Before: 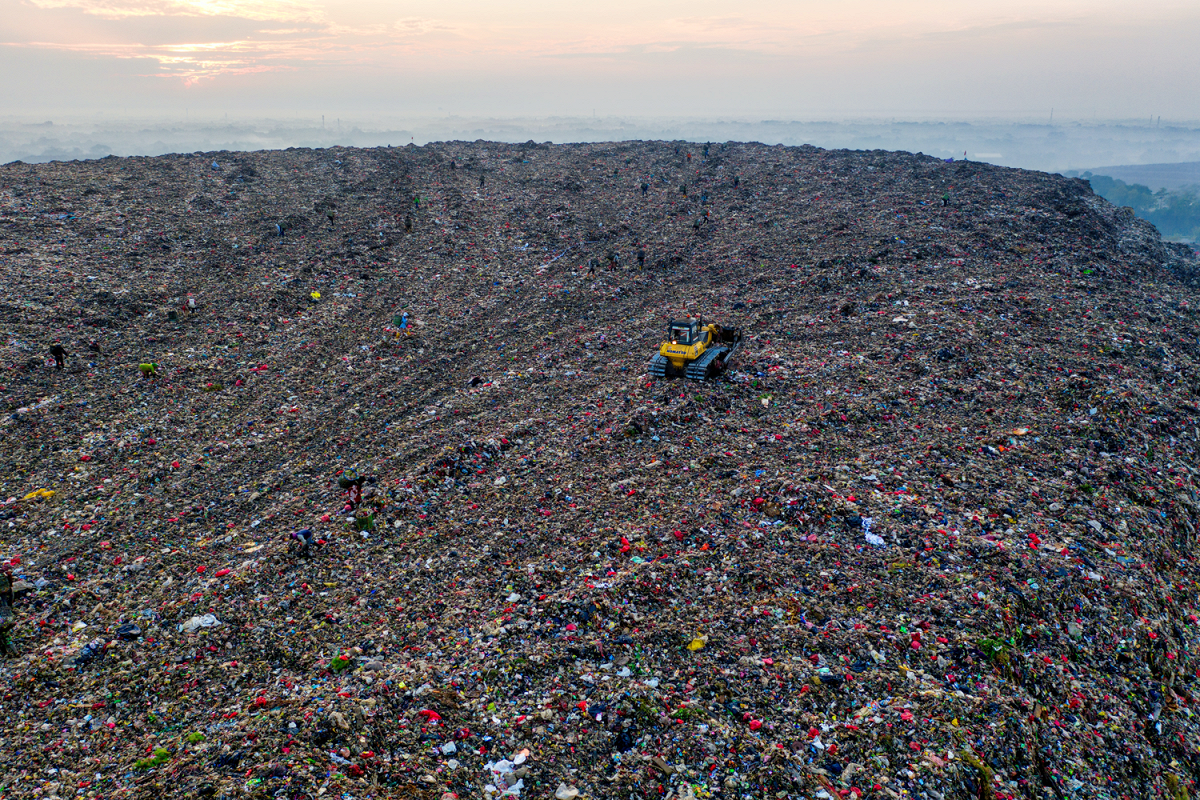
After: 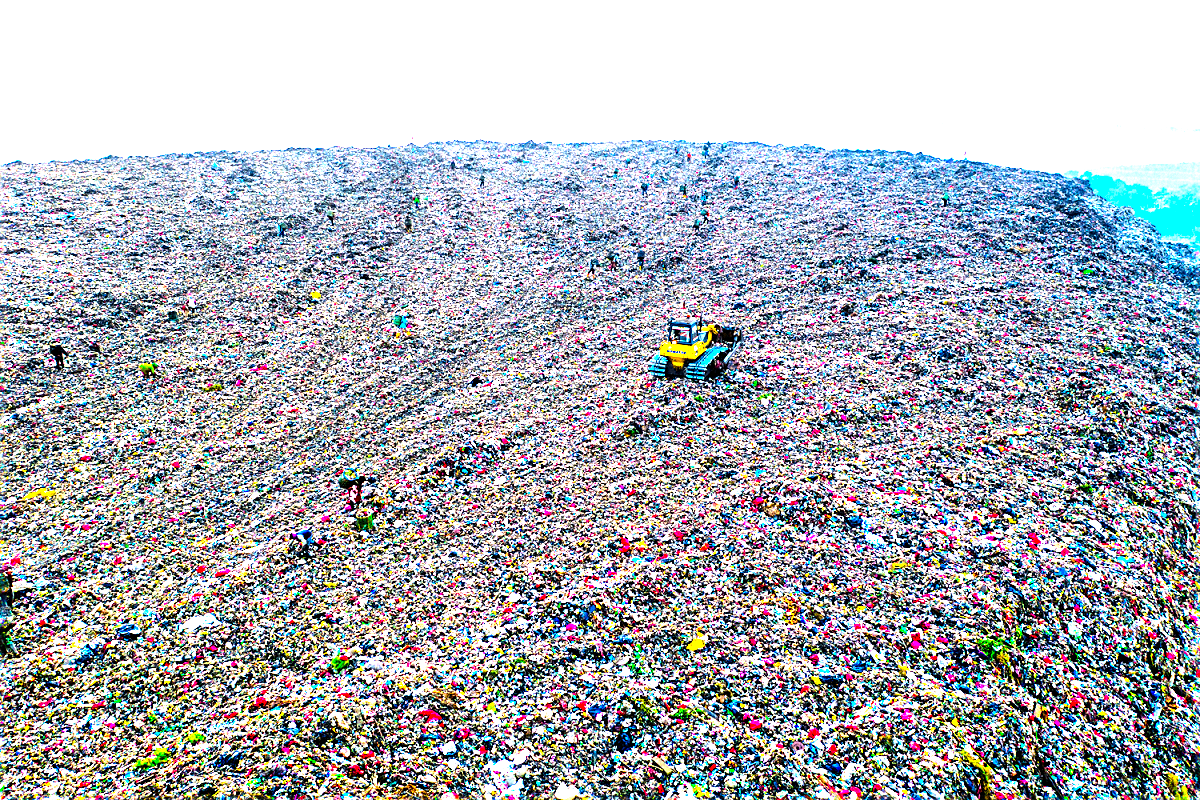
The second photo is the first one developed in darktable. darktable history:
color balance rgb: perceptual saturation grading › global saturation 20%, global vibrance 20%
exposure: black level correction 0, exposure 2.327 EV, compensate exposure bias true, compensate highlight preservation false
contrast brightness saturation: contrast 0.08, saturation 0.2
sharpen: on, module defaults
tone equalizer: -8 EV -0.75 EV, -7 EV -0.7 EV, -6 EV -0.6 EV, -5 EV -0.4 EV, -3 EV 0.4 EV, -2 EV 0.6 EV, -1 EV 0.7 EV, +0 EV 0.75 EV, edges refinement/feathering 500, mask exposure compensation -1.57 EV, preserve details no
